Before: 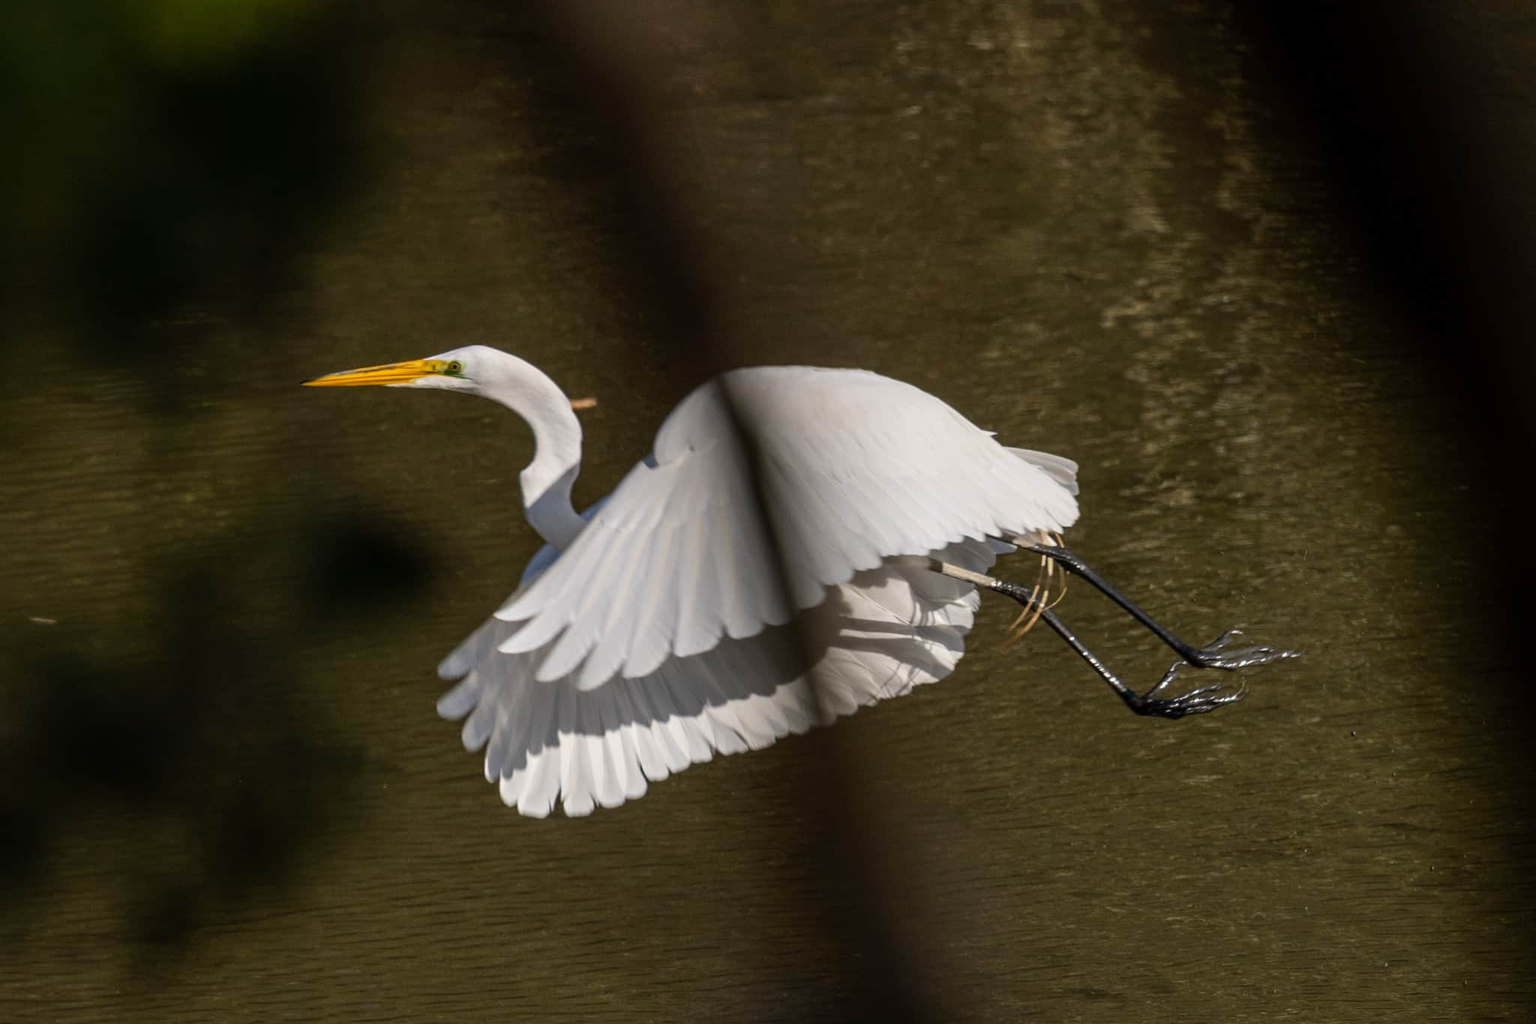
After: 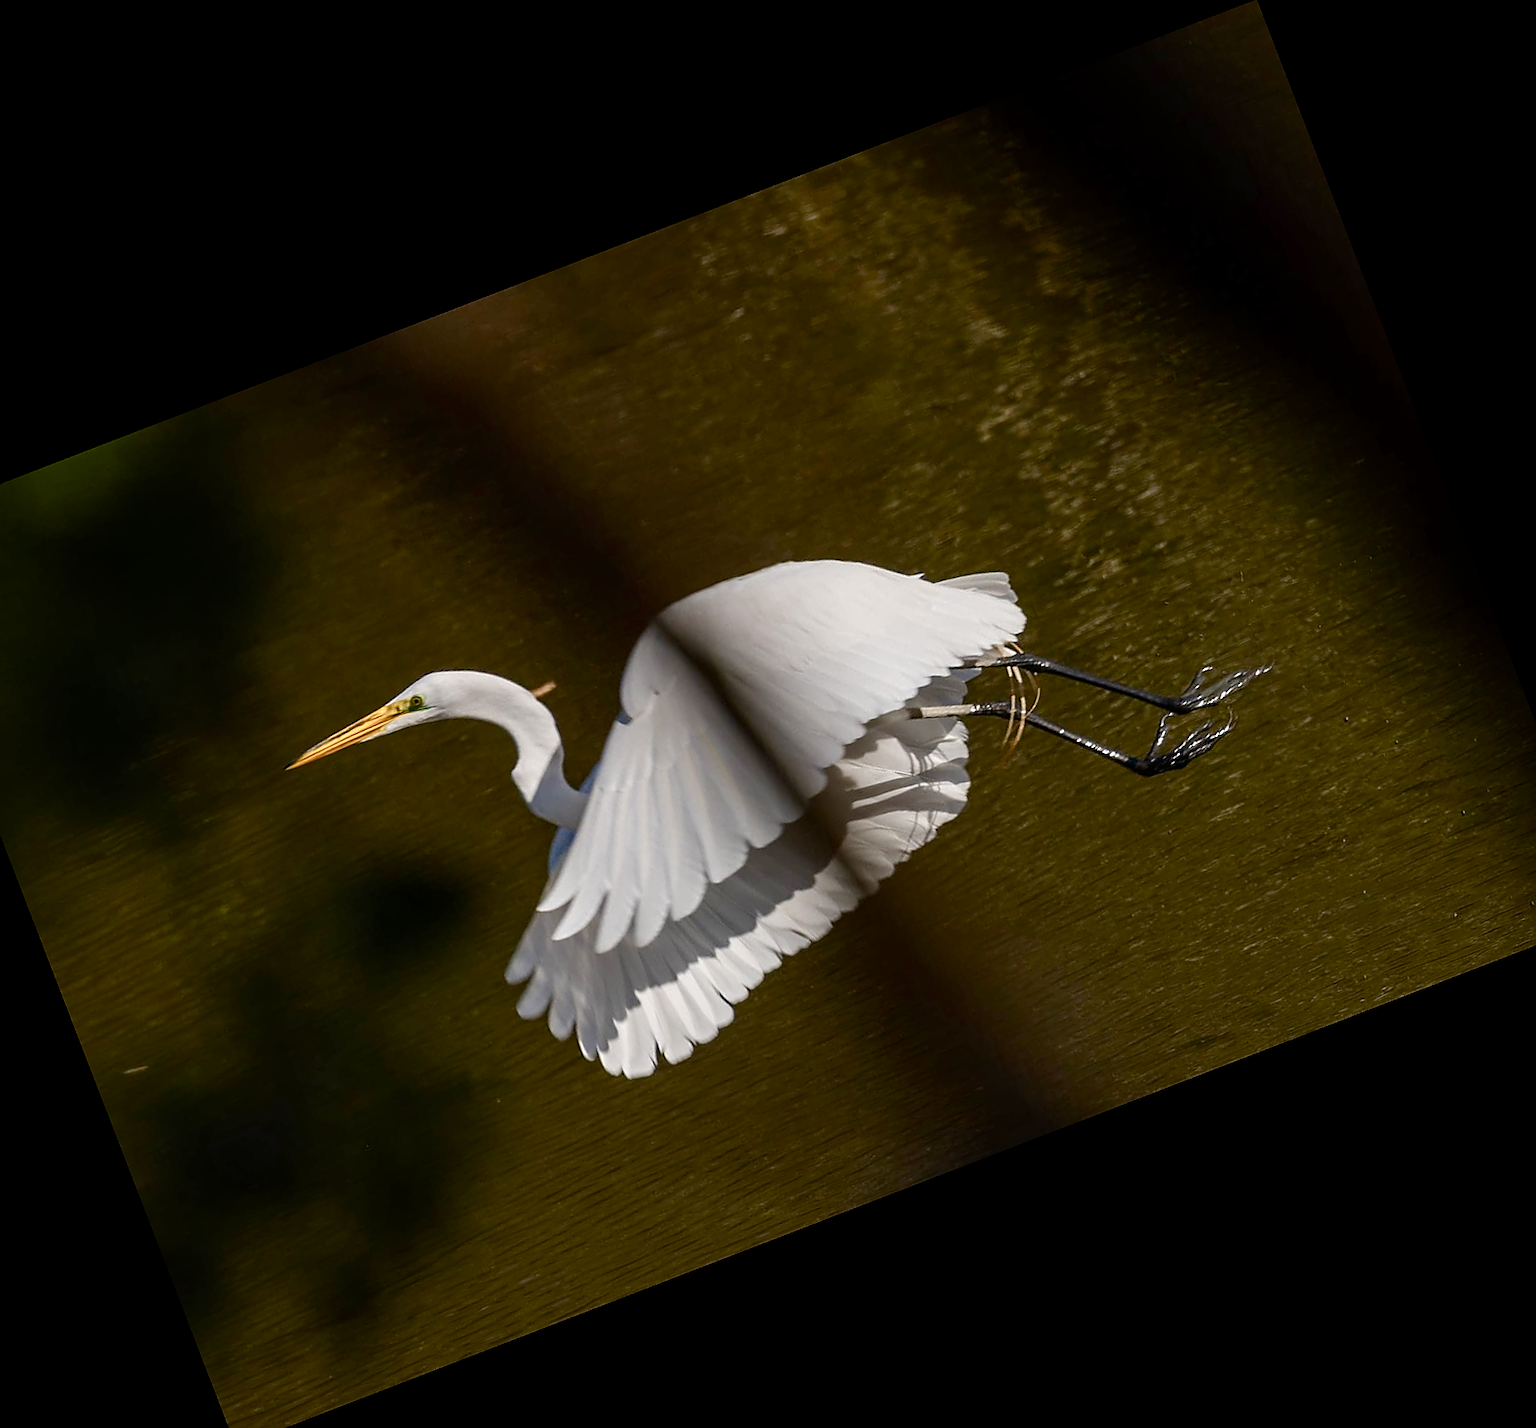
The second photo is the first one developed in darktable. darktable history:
crop and rotate: angle 21.1°, left 6.78%, right 4.243%, bottom 1.173%
sharpen: radius 1.368, amount 1.233, threshold 0.741
color balance rgb: linear chroma grading › shadows -3.074%, linear chroma grading › highlights -3.548%, perceptual saturation grading › global saturation 20%, perceptual saturation grading › highlights -48.908%, perceptual saturation grading › shadows 24.968%, global vibrance -1.239%, saturation formula JzAzBz (2021)
